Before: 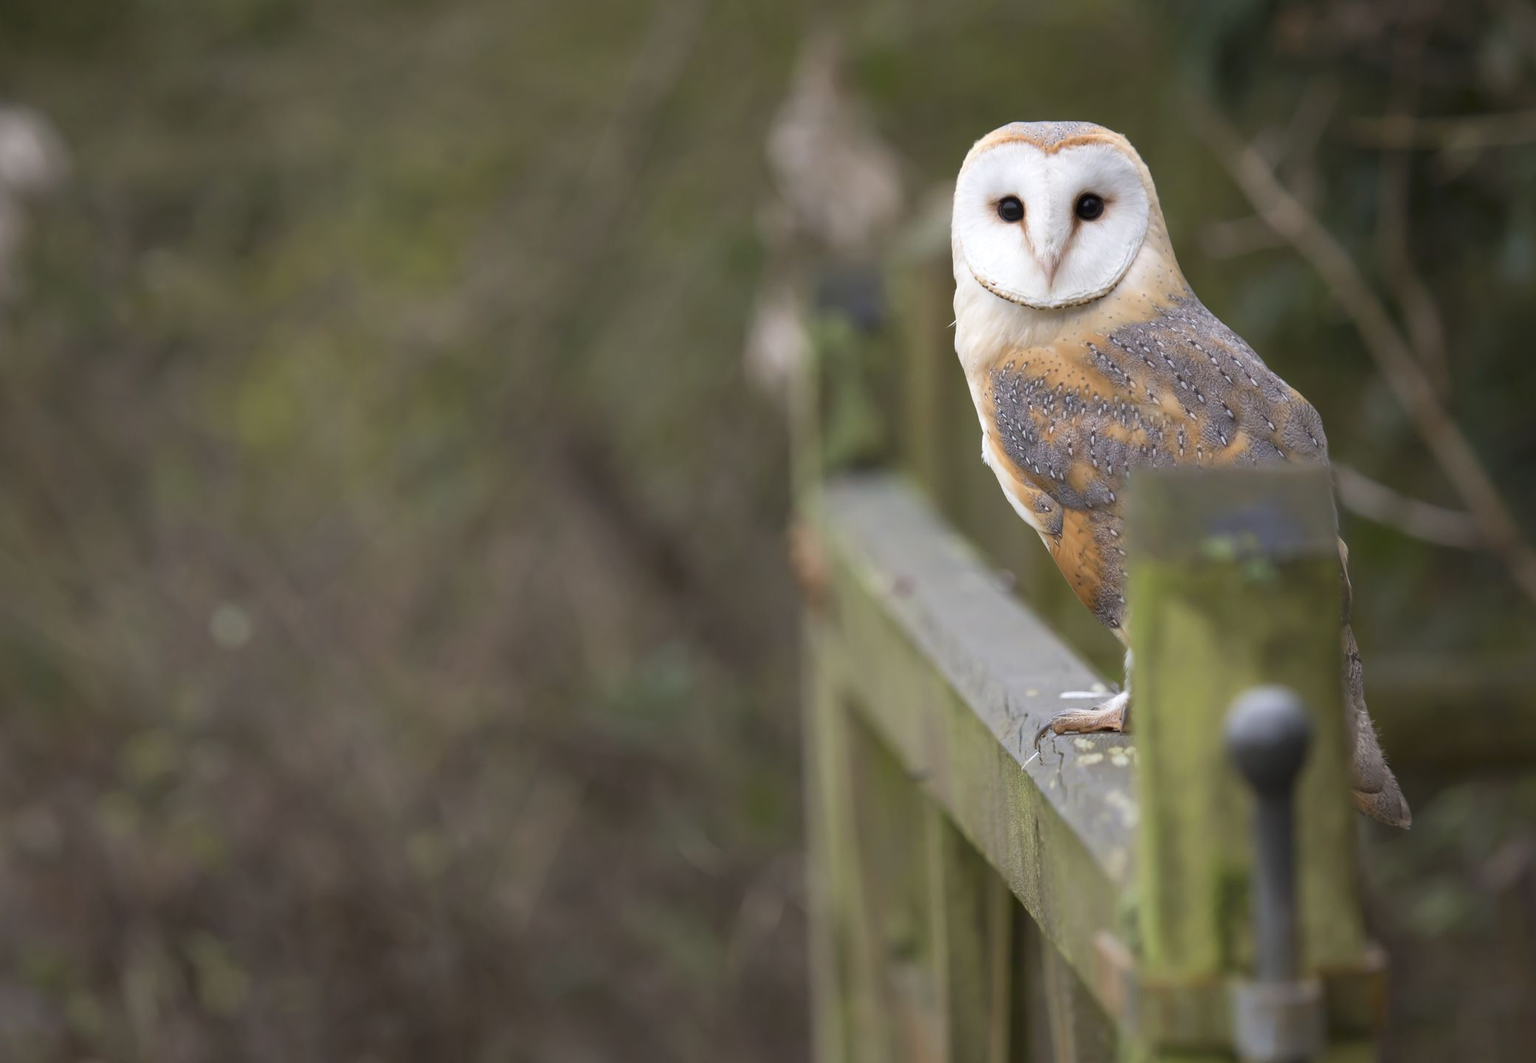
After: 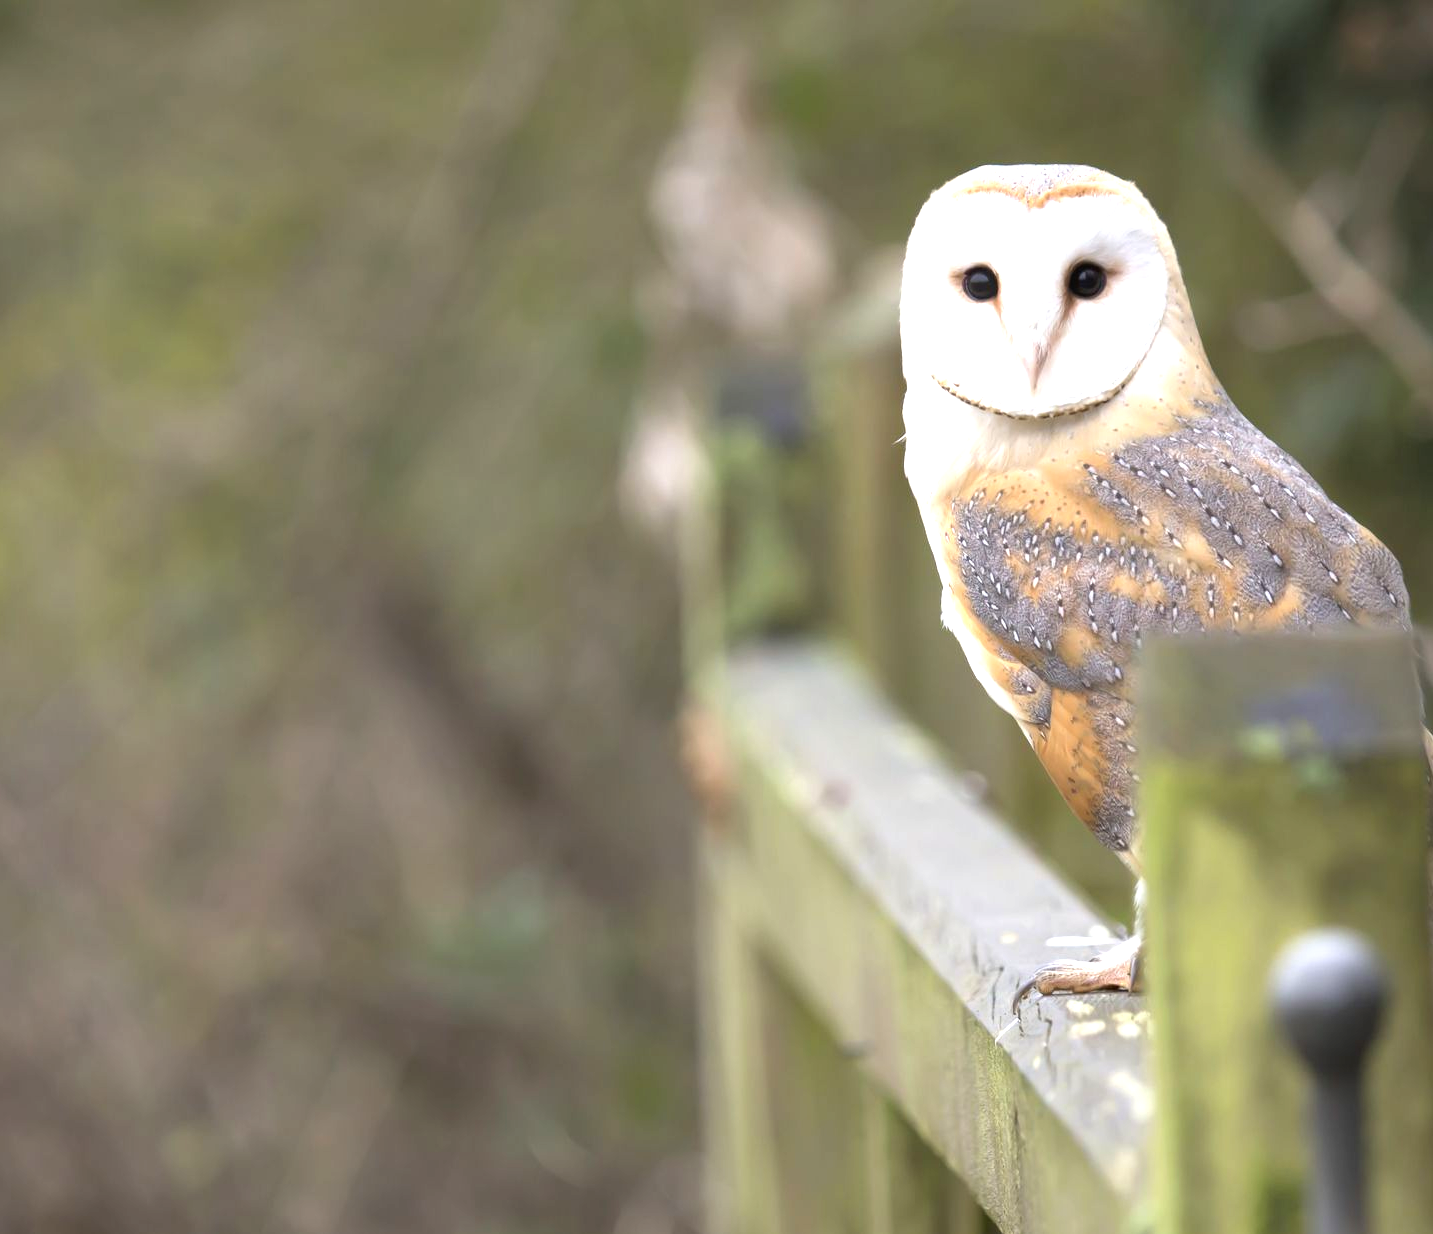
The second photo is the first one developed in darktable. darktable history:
exposure: exposure 0.6 EV, compensate exposure bias true, compensate highlight preservation false
tone equalizer: -8 EV -0.437 EV, -7 EV -0.411 EV, -6 EV -0.296 EV, -5 EV -0.249 EV, -3 EV 0.228 EV, -2 EV 0.362 EV, -1 EV 0.386 EV, +0 EV 0.404 EV
crop: left 18.708%, right 12.395%, bottom 14.28%
